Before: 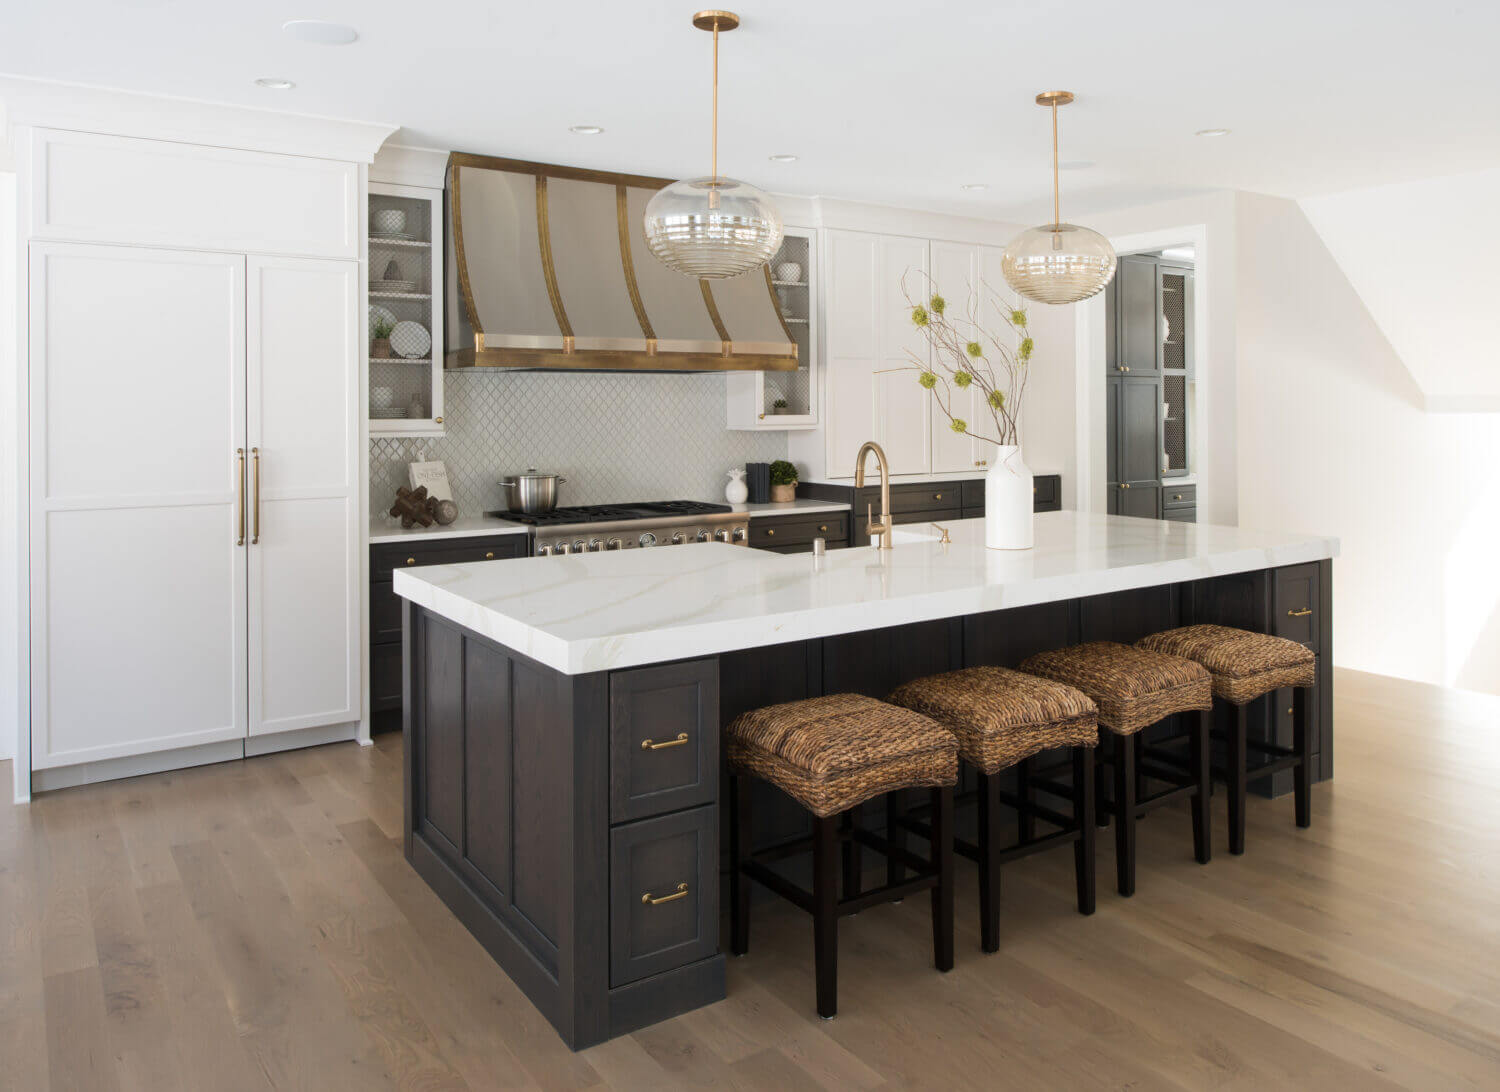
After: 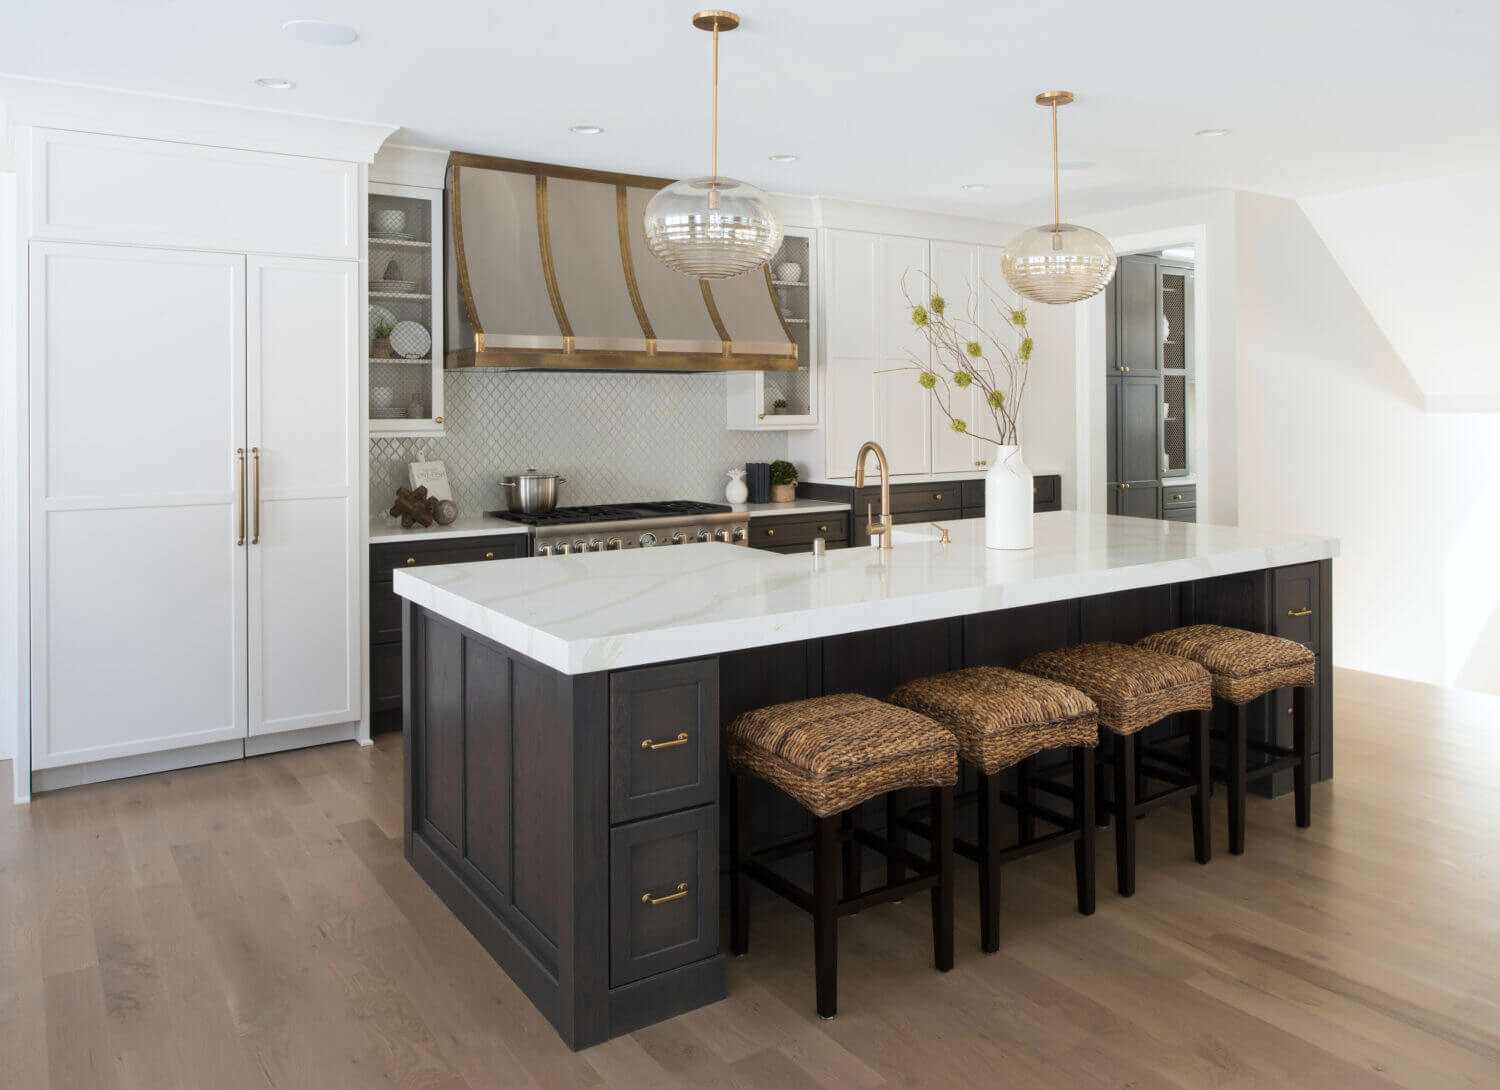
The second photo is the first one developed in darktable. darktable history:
crop: top 0.05%, bottom 0.098%
white balance: red 0.986, blue 1.01
